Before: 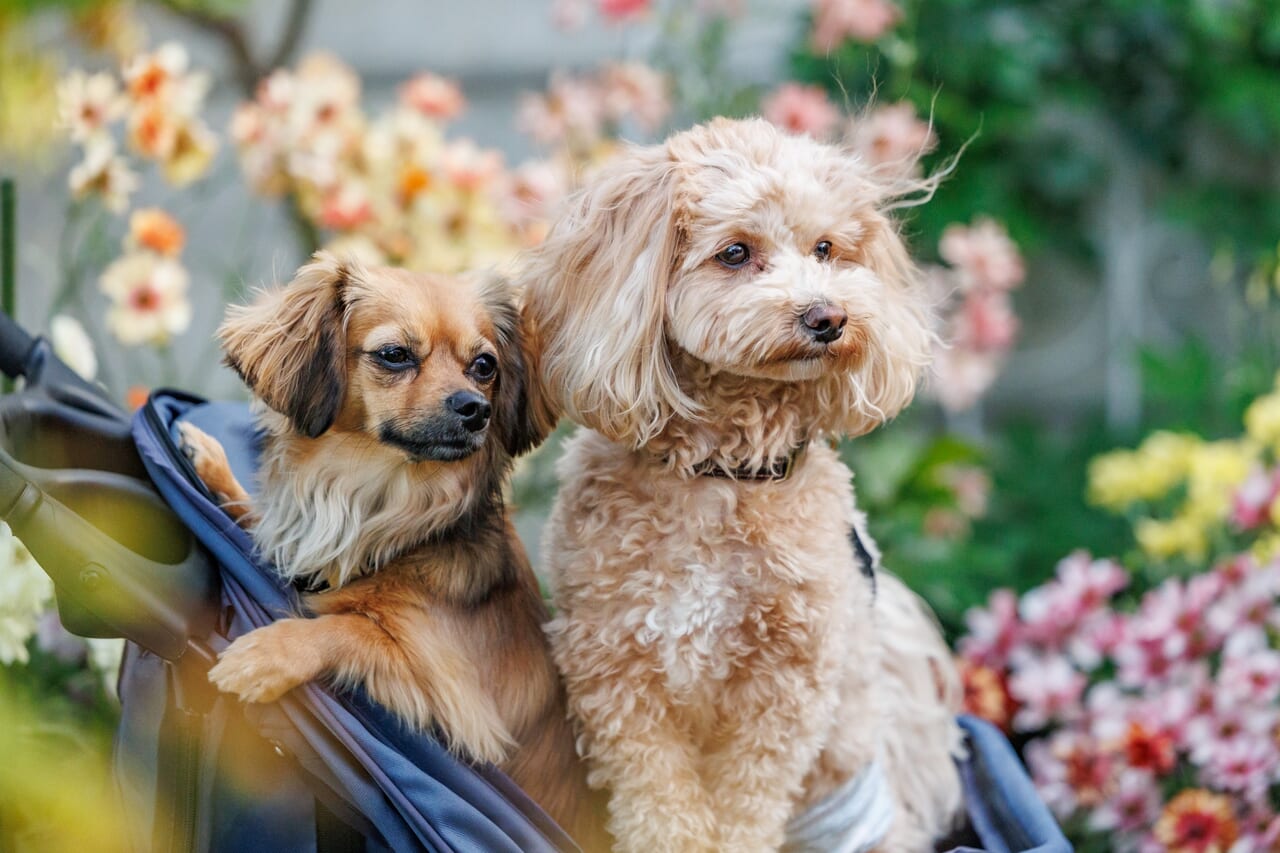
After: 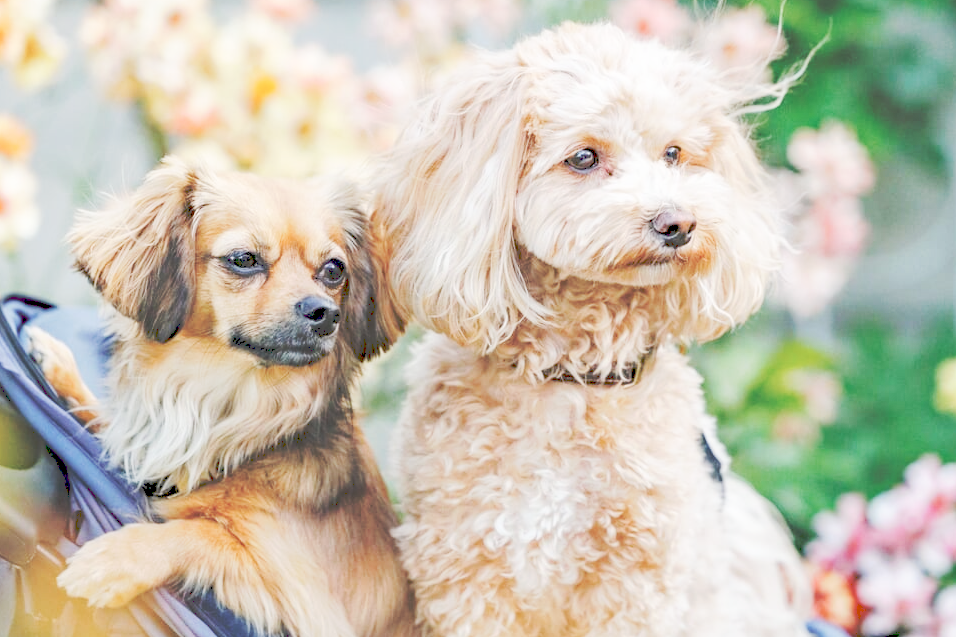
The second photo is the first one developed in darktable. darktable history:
crop and rotate: left 11.831%, top 11.346%, right 13.429%, bottom 13.899%
base curve: curves: ch0 [(0, 0) (0.028, 0.03) (0.121, 0.232) (0.46, 0.748) (0.859, 0.968) (1, 1)], preserve colors none
tone curve: curves: ch0 [(0, 0) (0.003, 0.275) (0.011, 0.288) (0.025, 0.309) (0.044, 0.326) (0.069, 0.346) (0.1, 0.37) (0.136, 0.396) (0.177, 0.432) (0.224, 0.473) (0.277, 0.516) (0.335, 0.566) (0.399, 0.611) (0.468, 0.661) (0.543, 0.711) (0.623, 0.761) (0.709, 0.817) (0.801, 0.867) (0.898, 0.911) (1, 1)], preserve colors none
haze removal: compatibility mode true, adaptive false
white balance: red 1, blue 1
